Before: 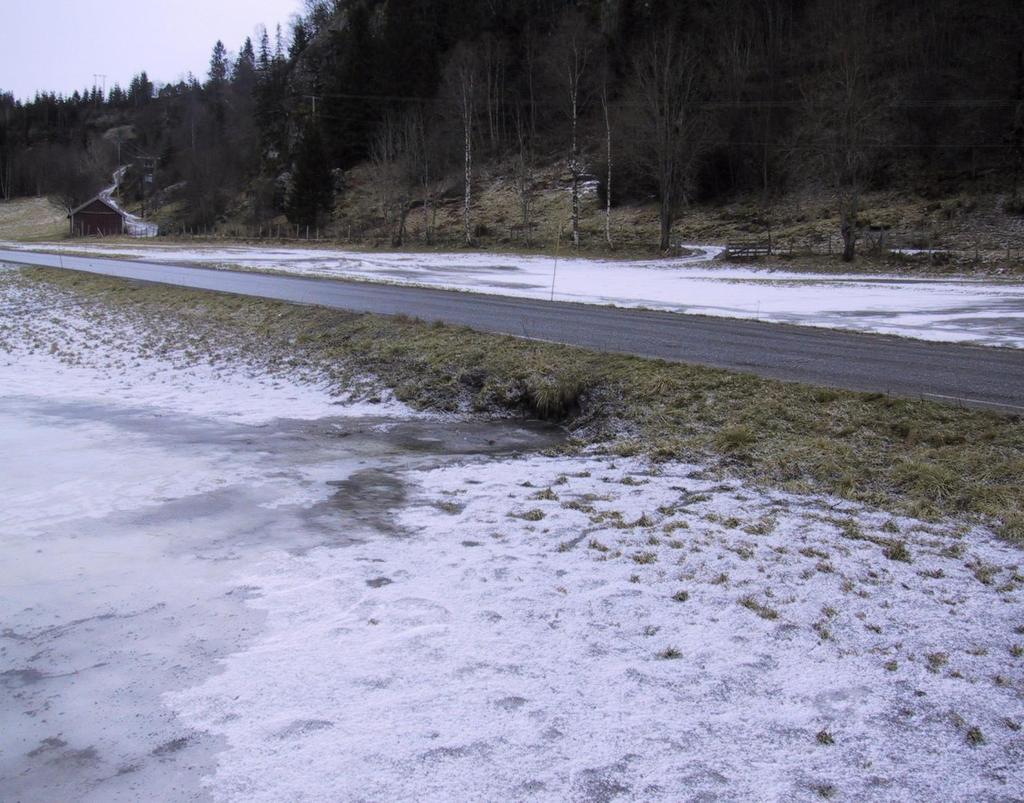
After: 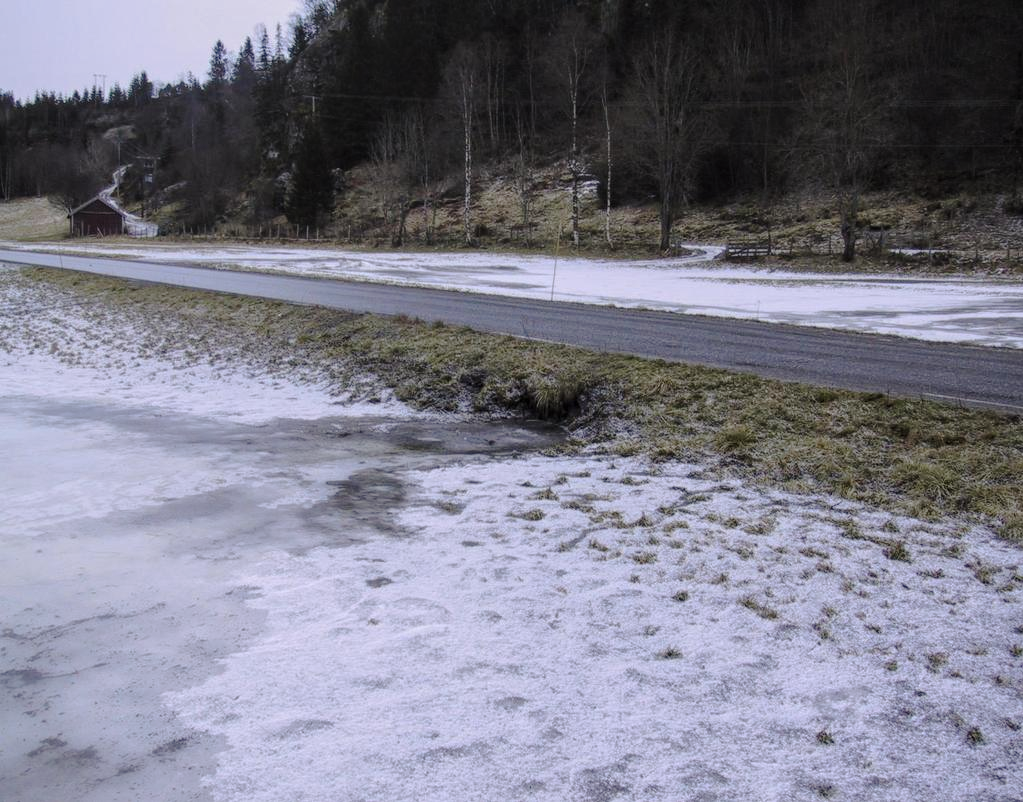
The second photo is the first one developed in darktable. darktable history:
local contrast: on, module defaults
tone curve: curves: ch0 [(0, 0.026) (0.175, 0.178) (0.463, 0.502) (0.796, 0.764) (1, 0.961)]; ch1 [(0, 0) (0.437, 0.398) (0.469, 0.472) (0.505, 0.504) (0.553, 0.552) (1, 1)]; ch2 [(0, 0) (0.505, 0.495) (0.579, 0.579) (1, 1)], preserve colors none
